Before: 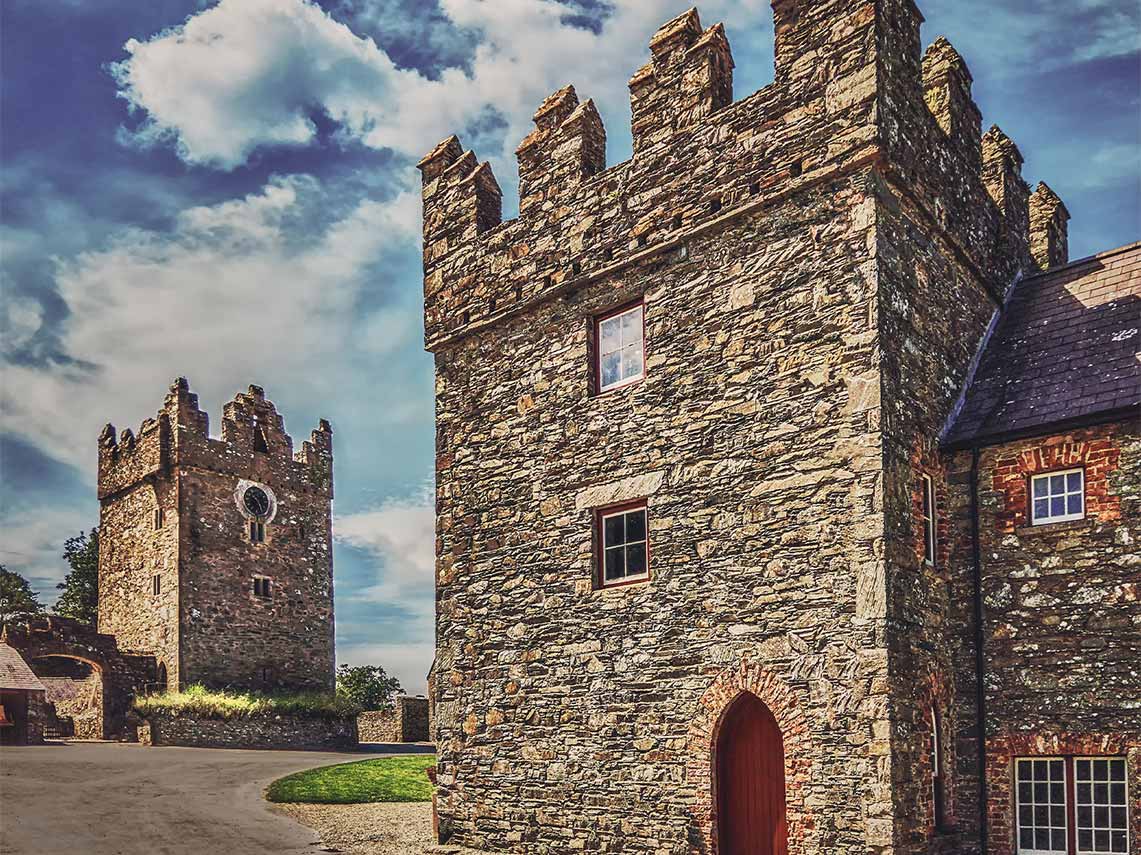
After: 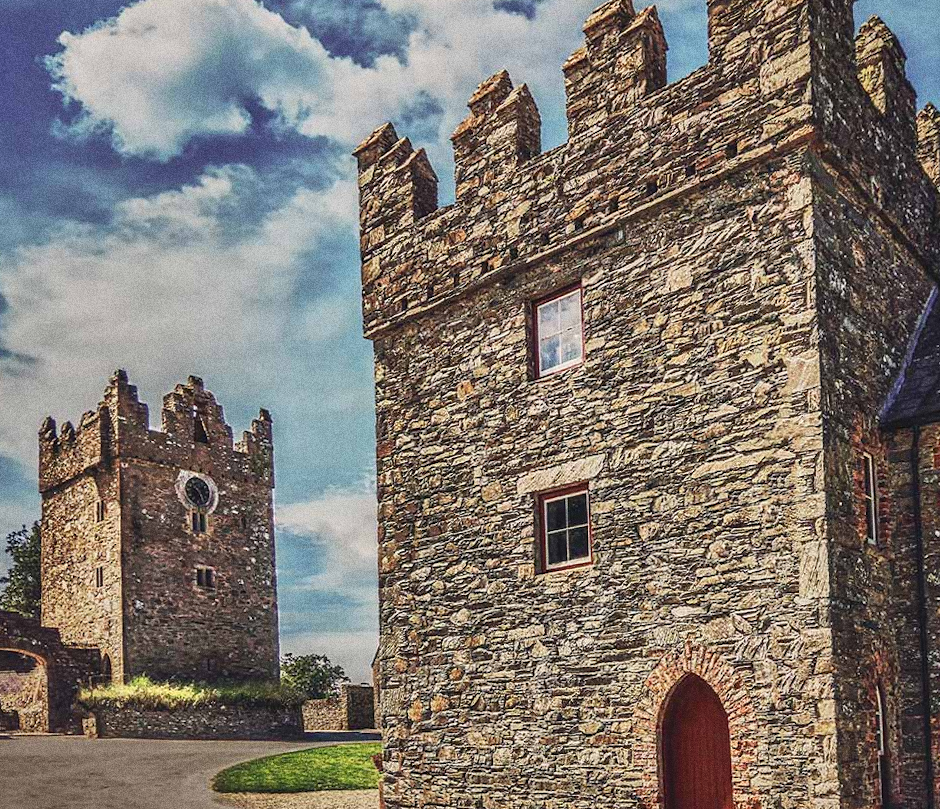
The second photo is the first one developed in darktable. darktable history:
crop and rotate: angle 1°, left 4.281%, top 0.642%, right 11.383%, bottom 2.486%
grain: coarseness 0.09 ISO, strength 40%
